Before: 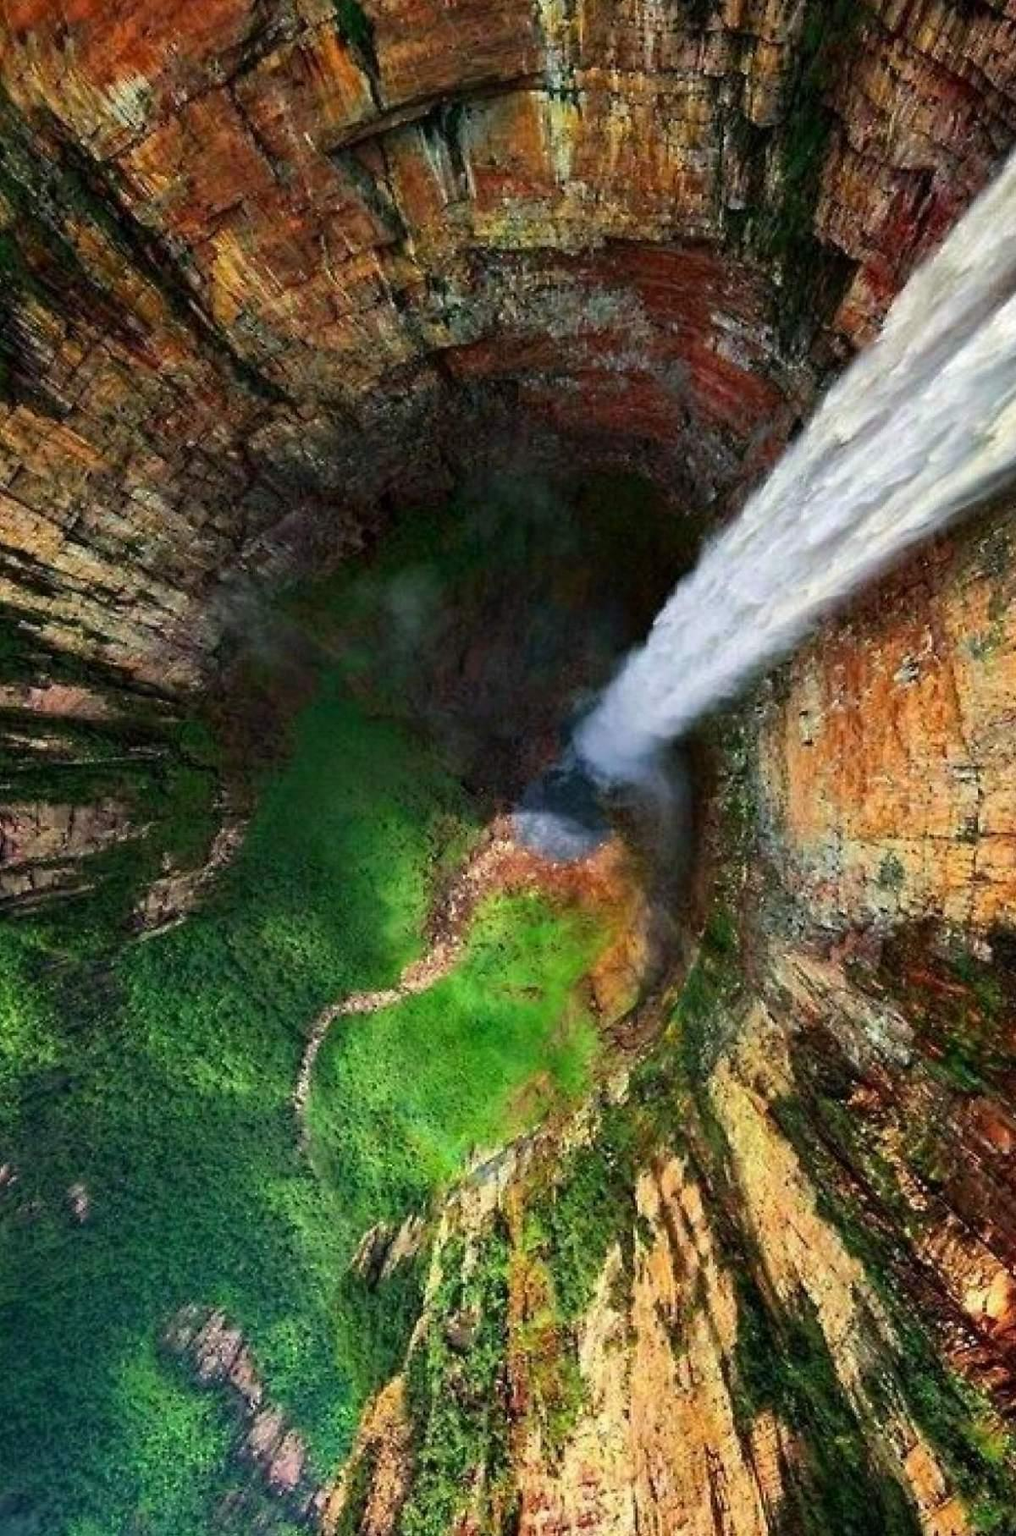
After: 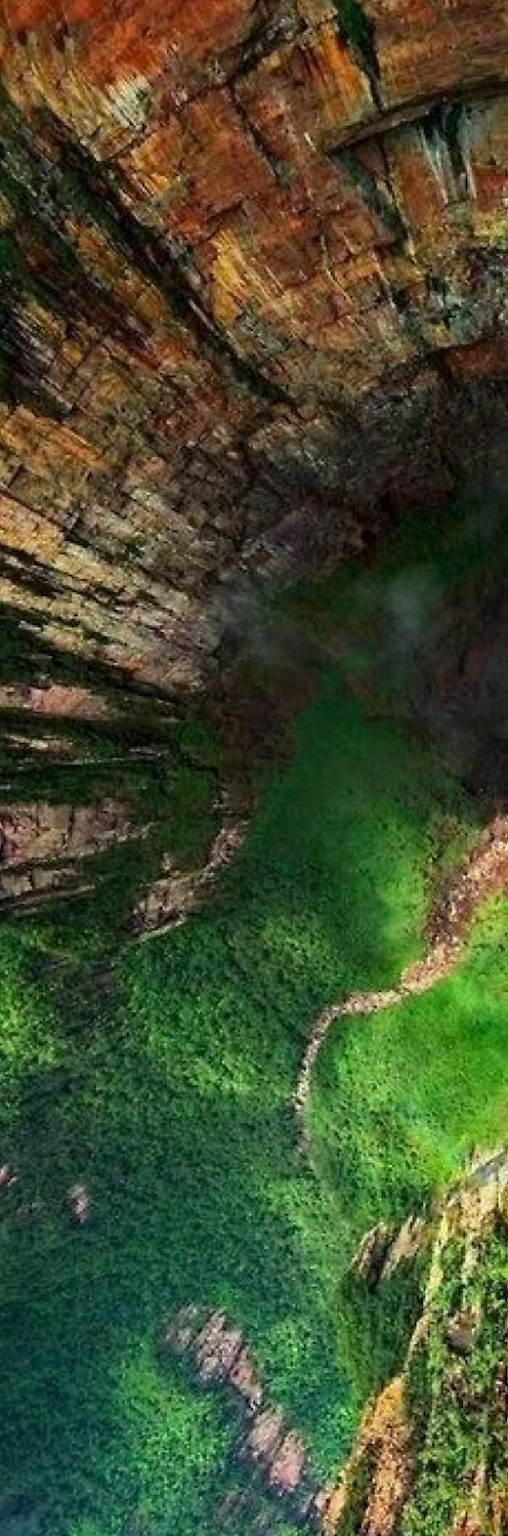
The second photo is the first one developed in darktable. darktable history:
crop and rotate: left 0.017%, top 0%, right 49.94%
